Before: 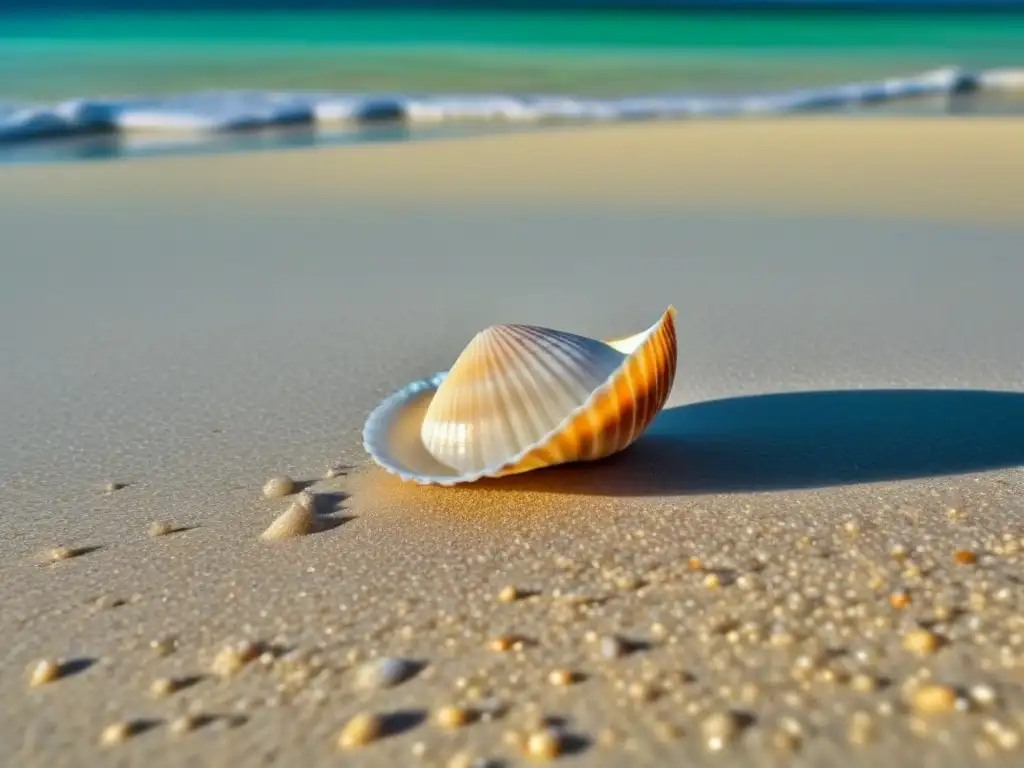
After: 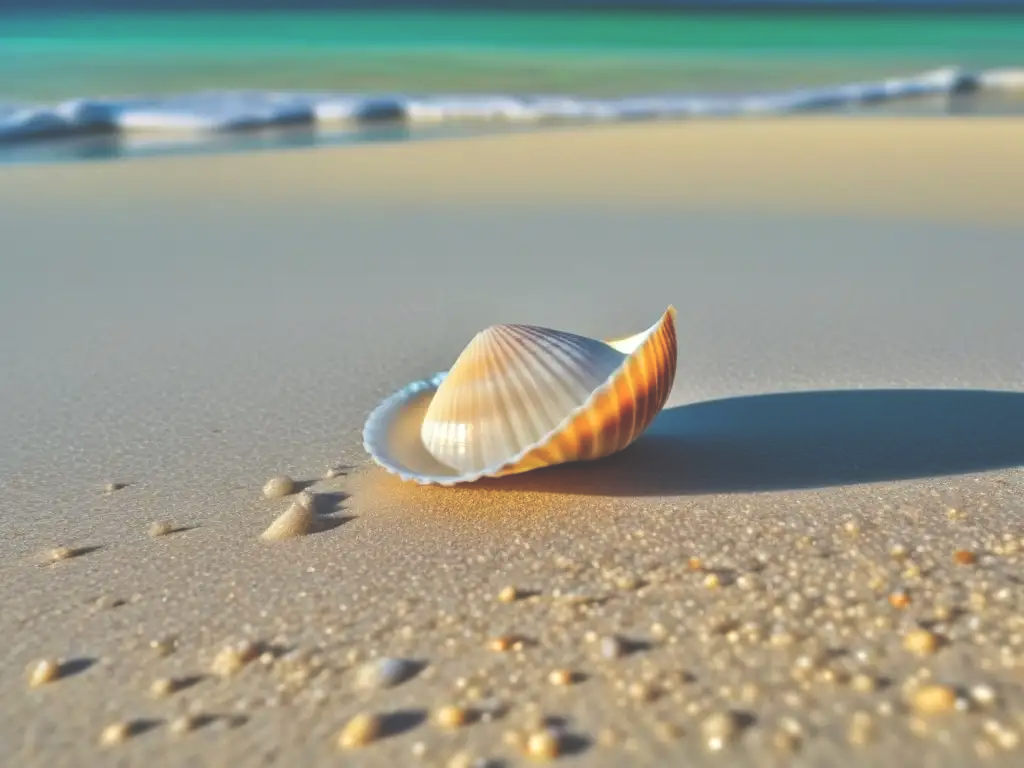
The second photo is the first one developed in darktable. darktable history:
exposure: black level correction -0.04, exposure 0.063 EV, compensate highlight preservation false
